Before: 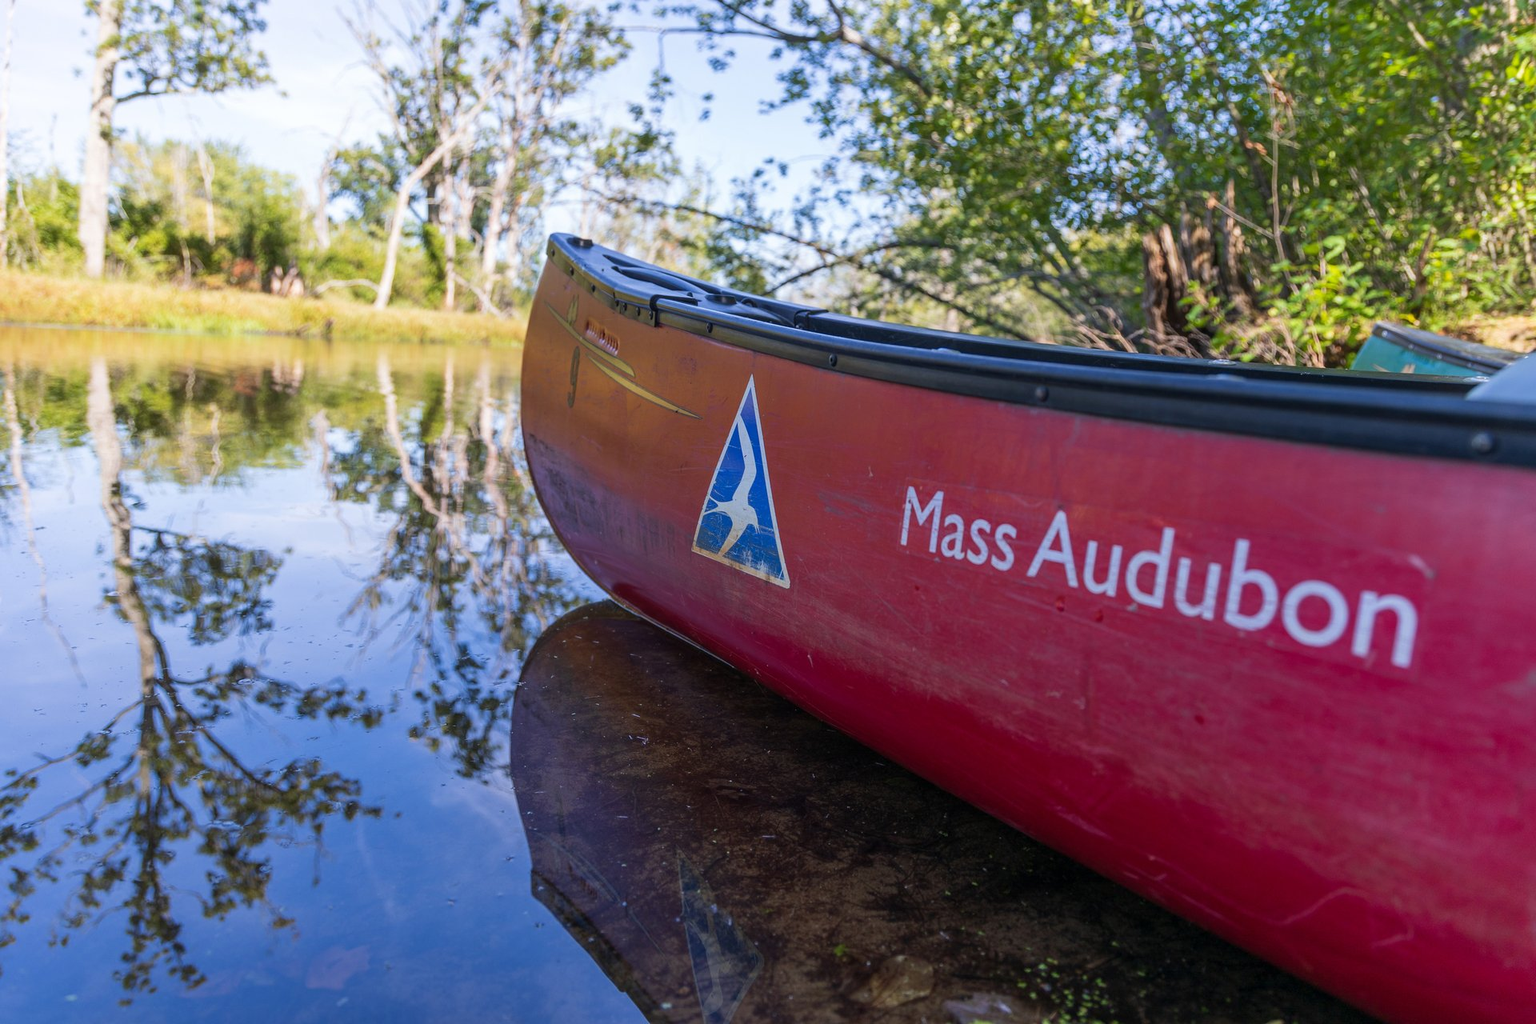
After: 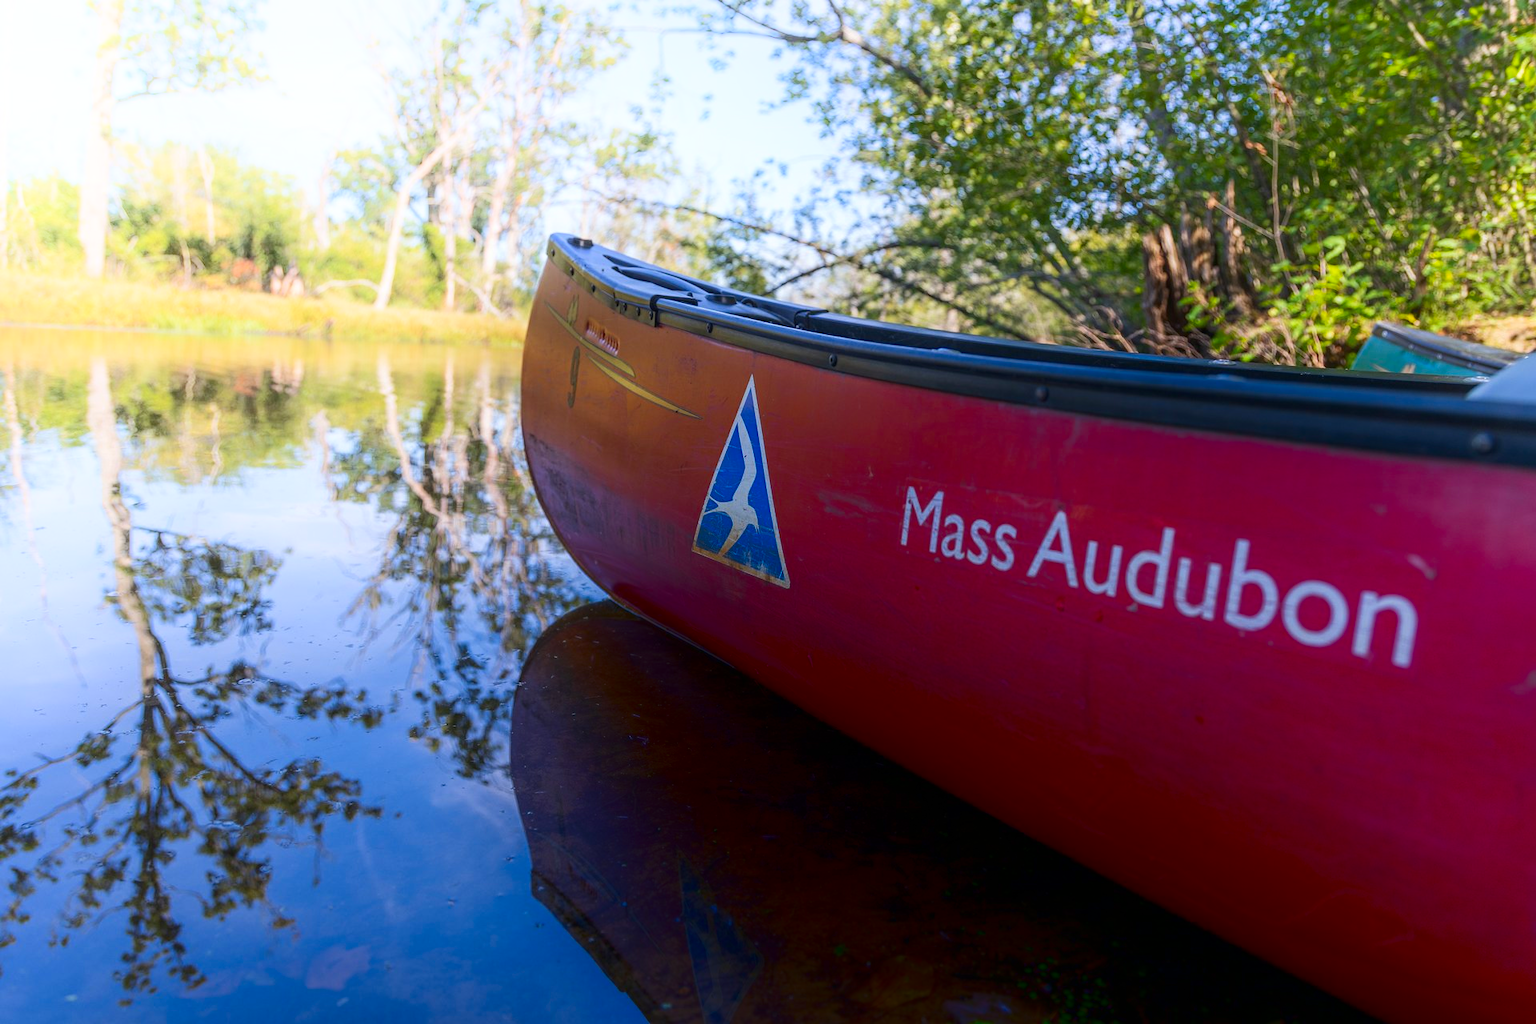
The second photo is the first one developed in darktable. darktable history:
contrast brightness saturation: contrast 0.04, saturation 0.154
shadows and highlights: shadows -89.88, highlights 91.79, soften with gaussian
